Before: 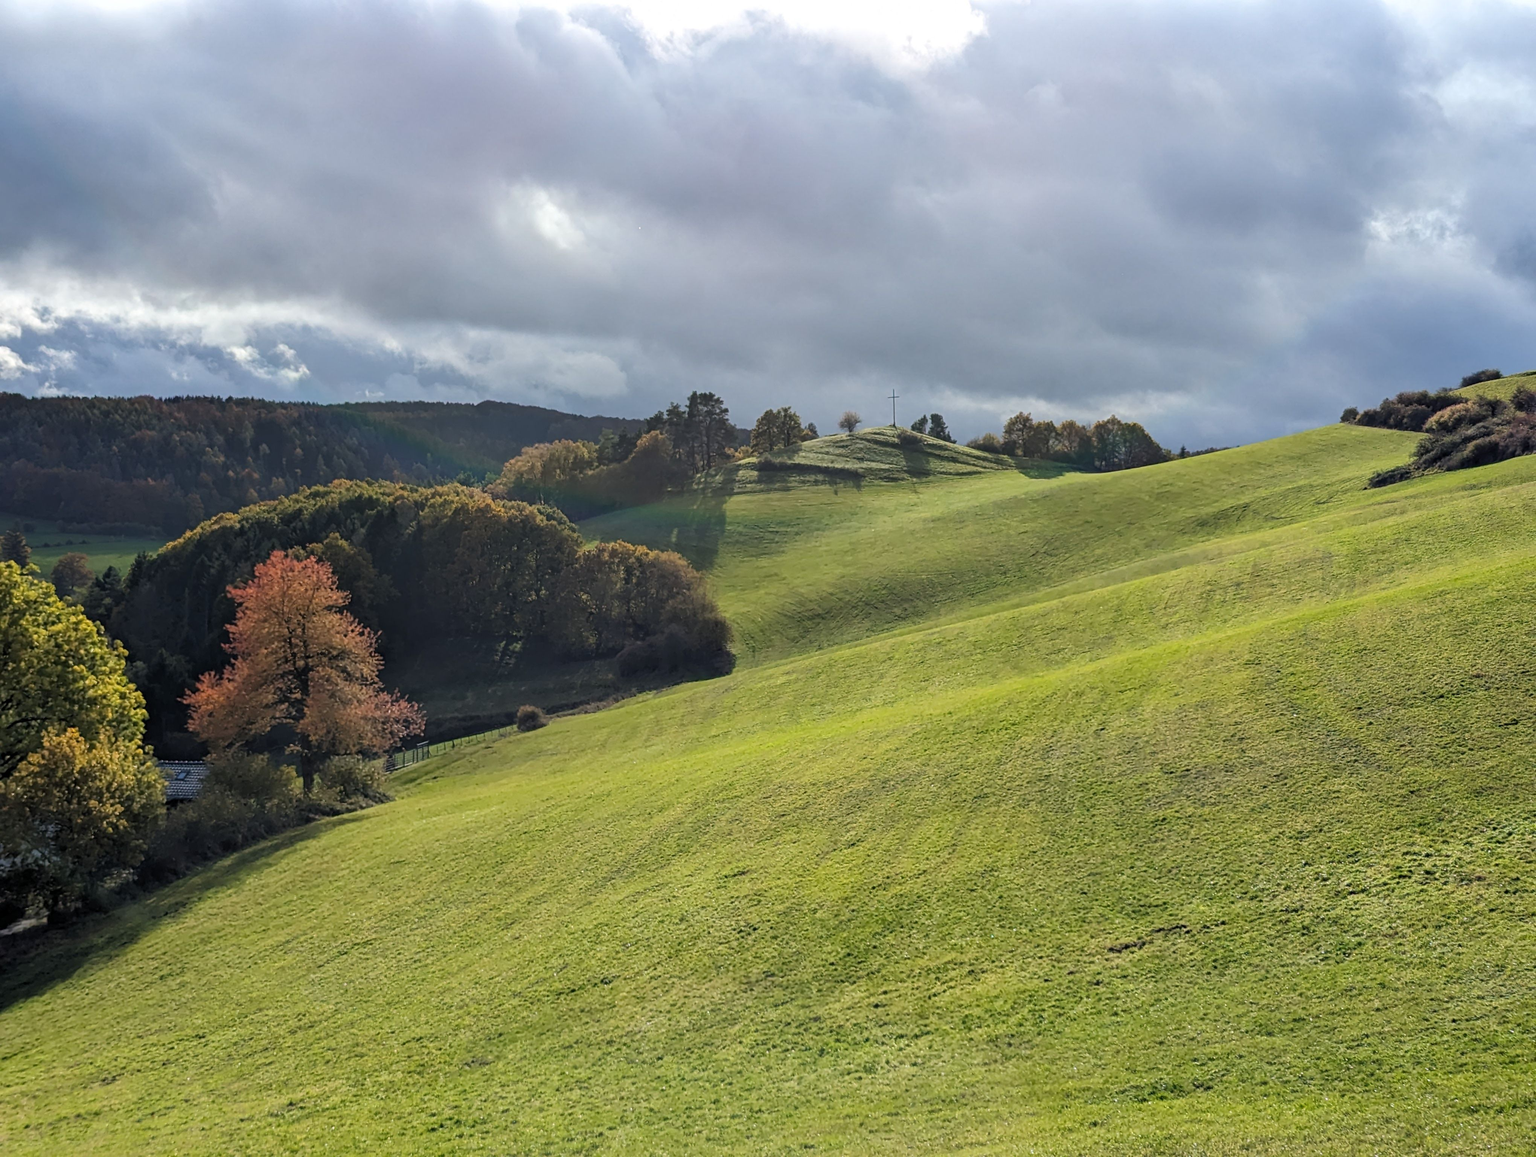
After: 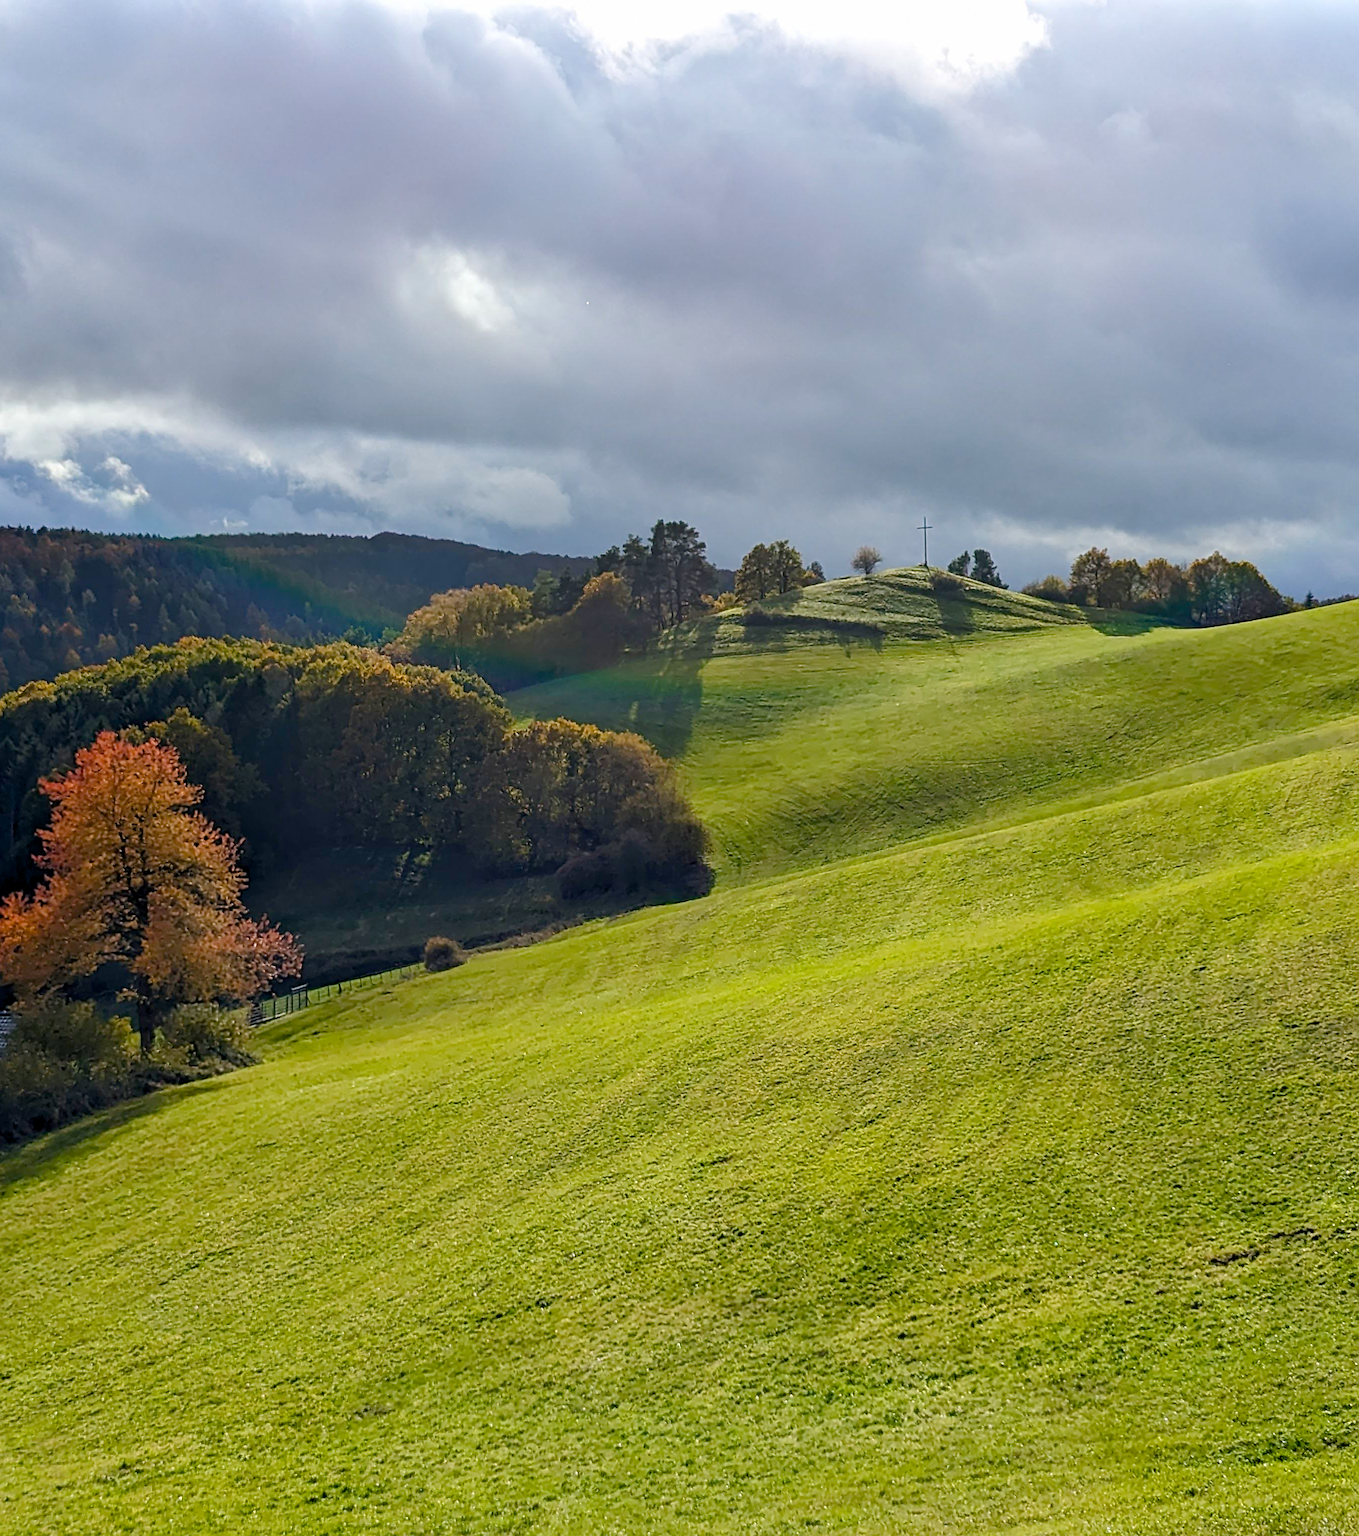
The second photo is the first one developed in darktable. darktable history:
sharpen: on, module defaults
crop and rotate: left 12.878%, right 20.469%
color balance rgb: global offset › luminance -0.477%, linear chroma grading › global chroma 8.197%, perceptual saturation grading › global saturation 20%, perceptual saturation grading › highlights -25.904%, perceptual saturation grading › shadows 49.84%
